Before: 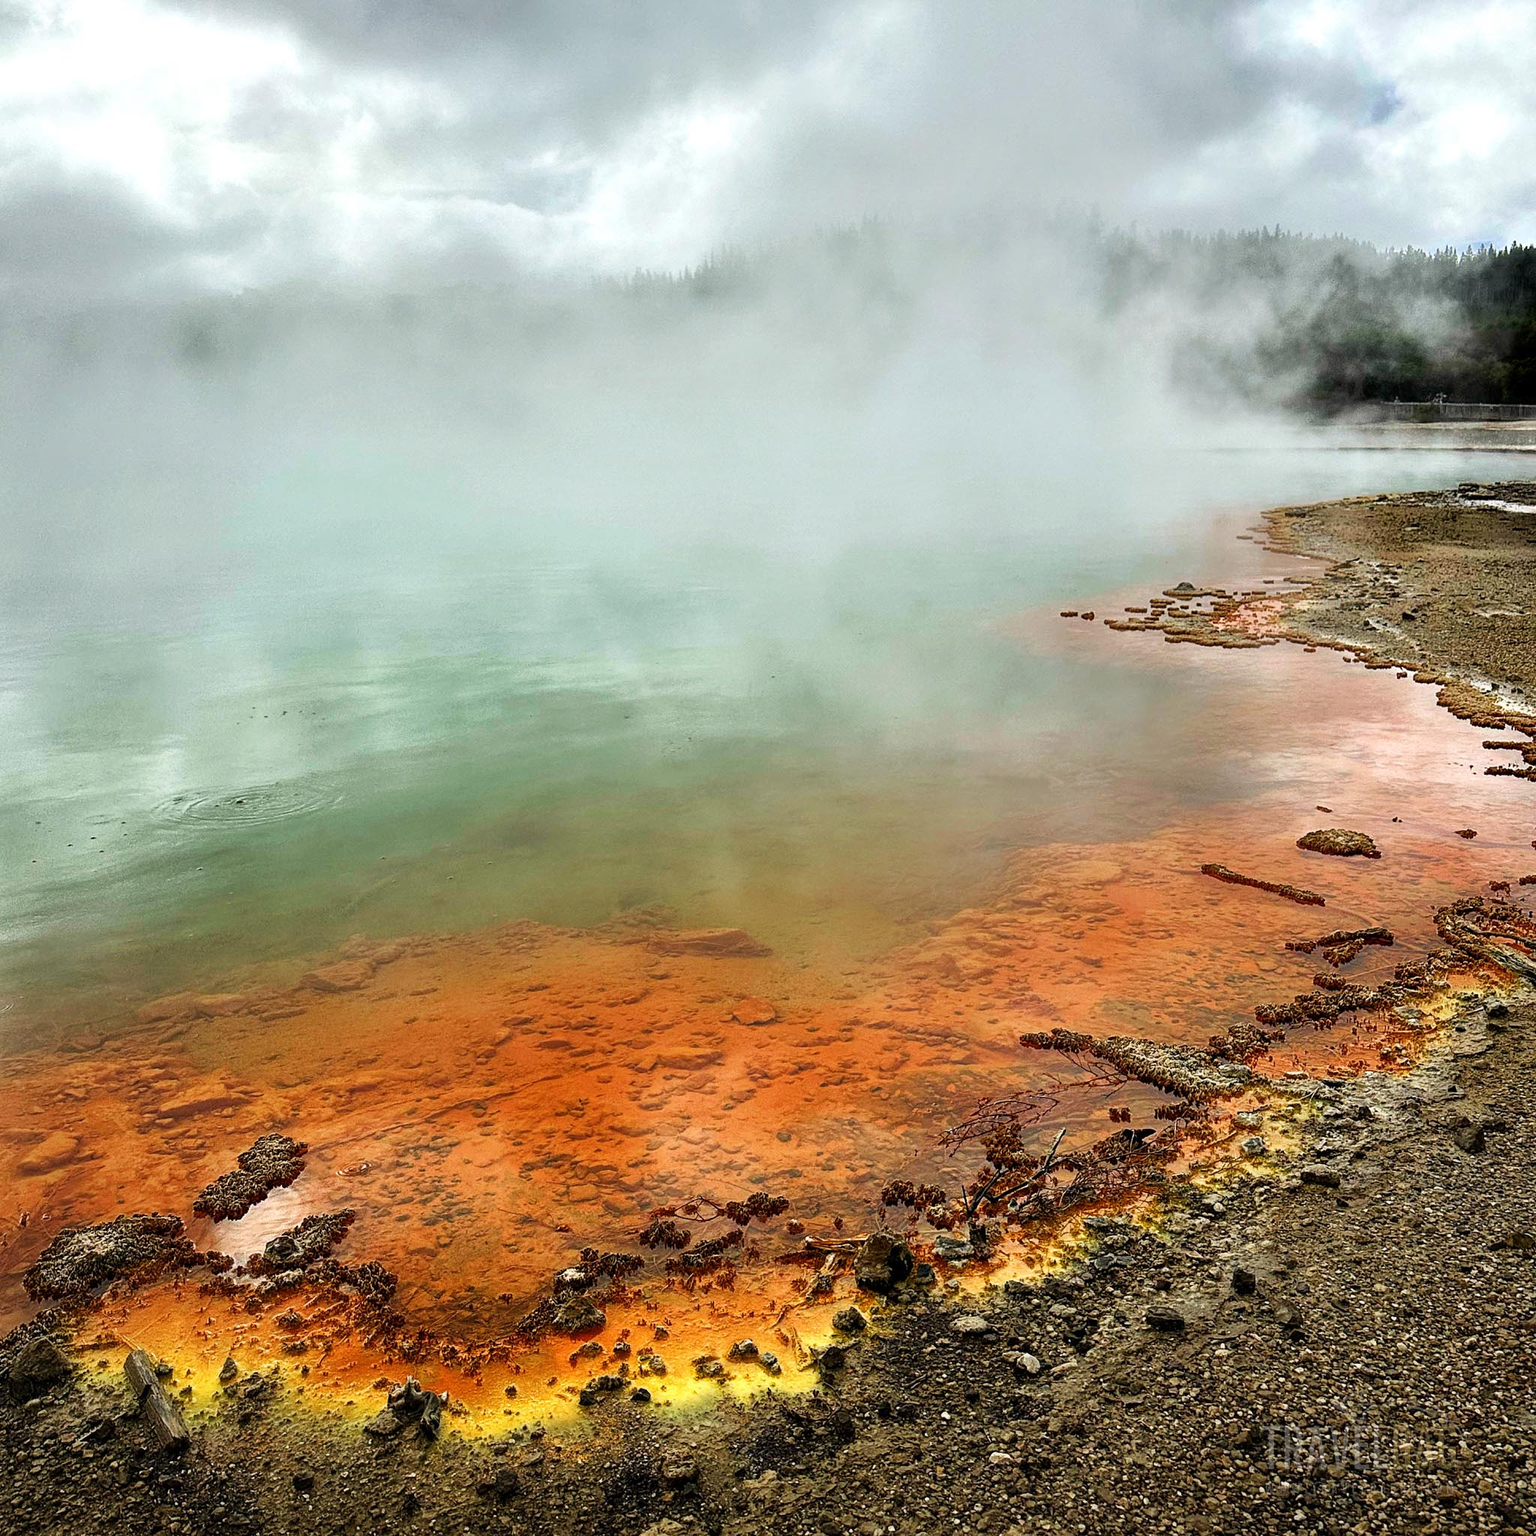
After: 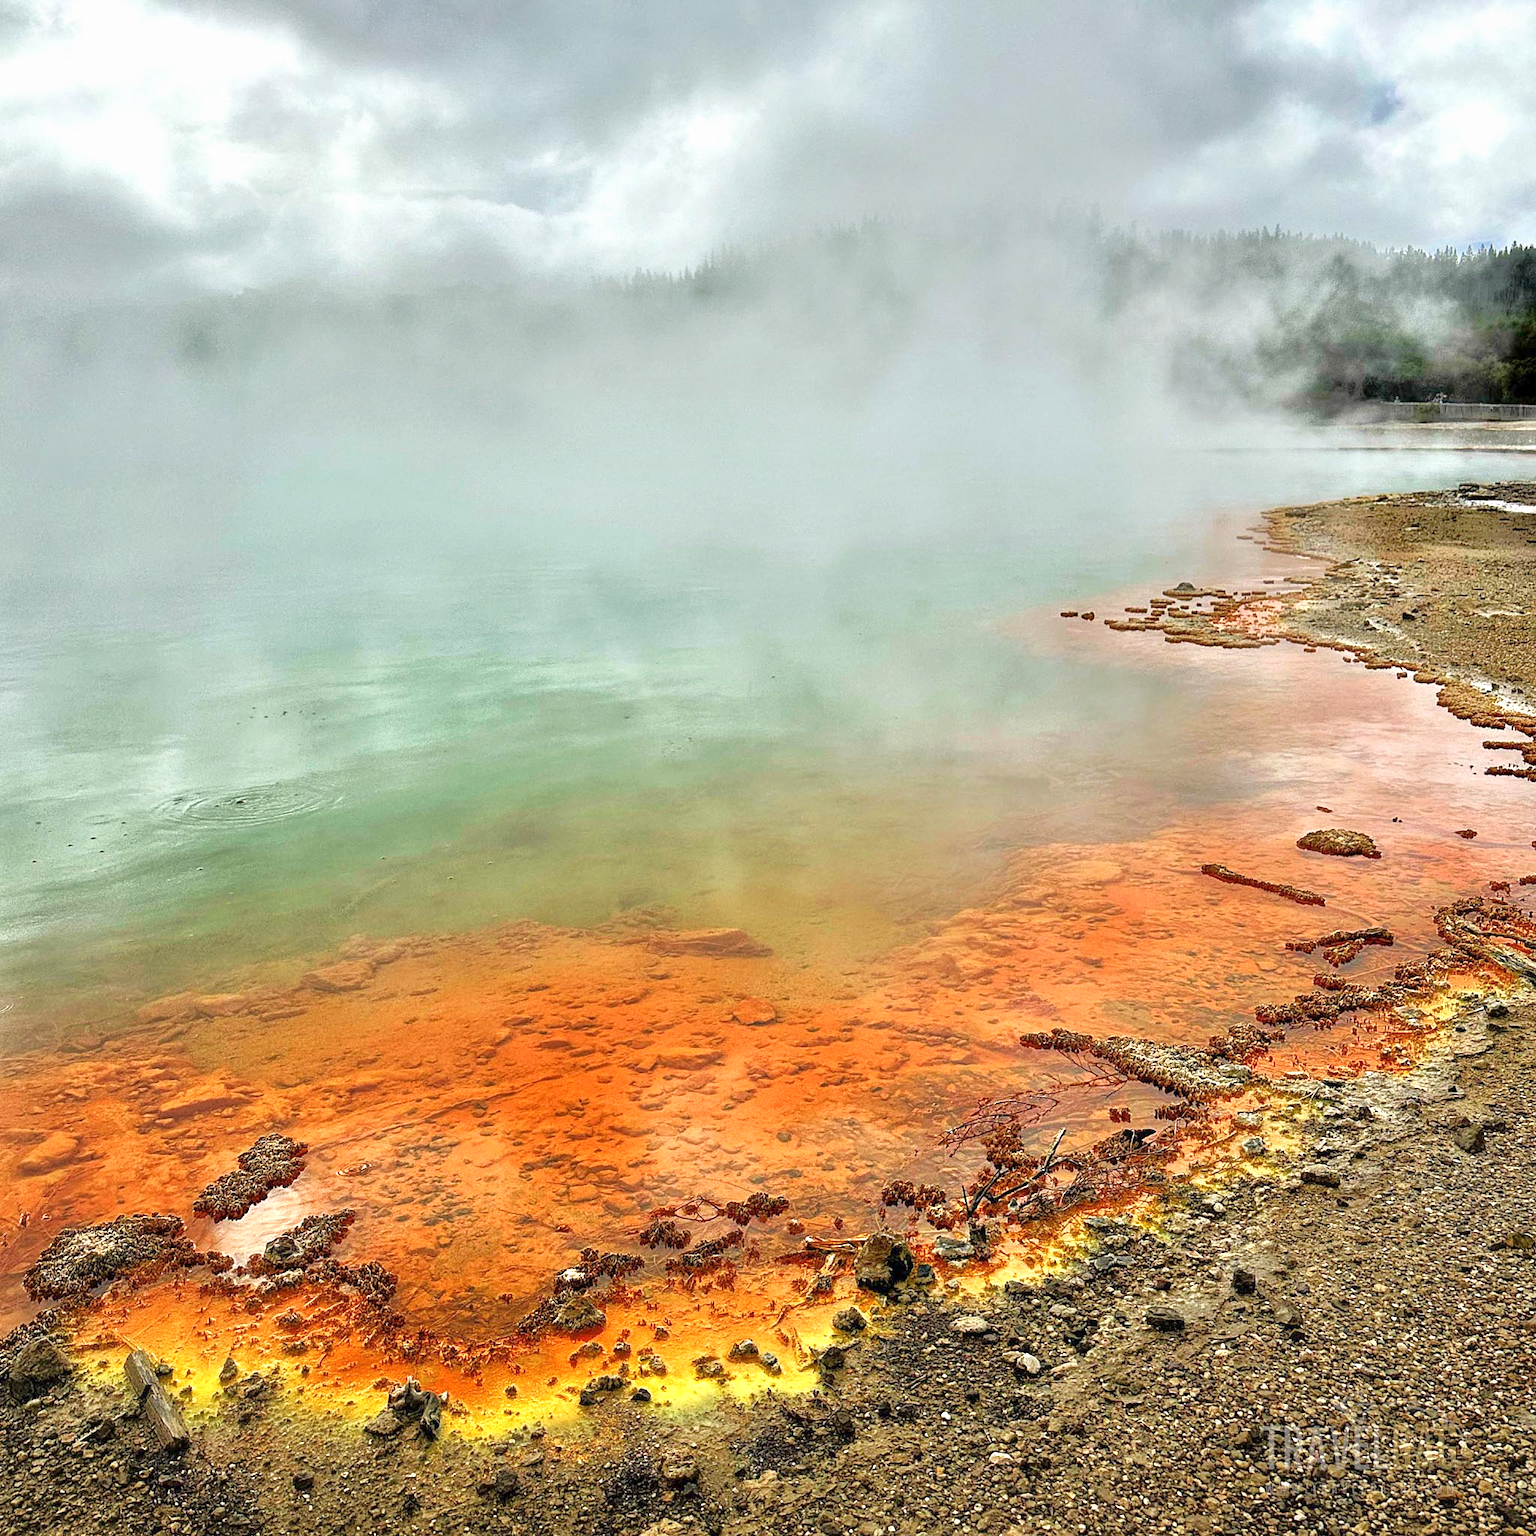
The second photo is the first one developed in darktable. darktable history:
tone equalizer: -8 EV 2 EV, -7 EV 2 EV, -6 EV 2 EV, -5 EV 2 EV, -4 EV 2 EV, -3 EV 1.5 EV, -2 EV 1 EV, -1 EV 0.5 EV
